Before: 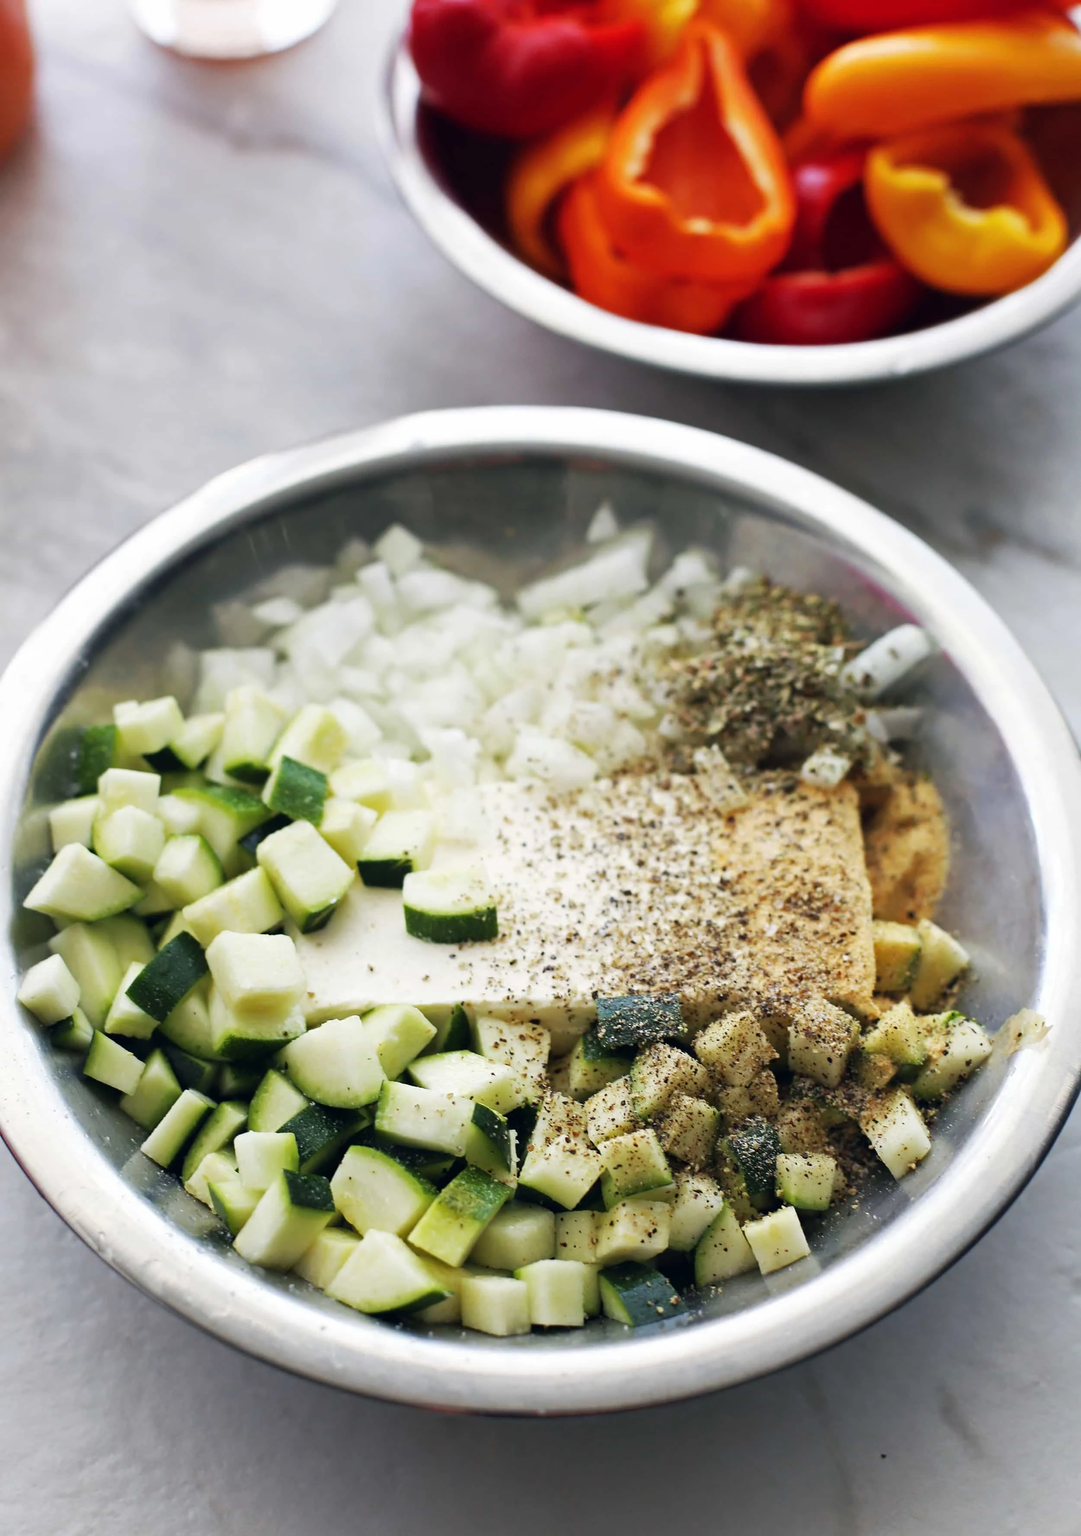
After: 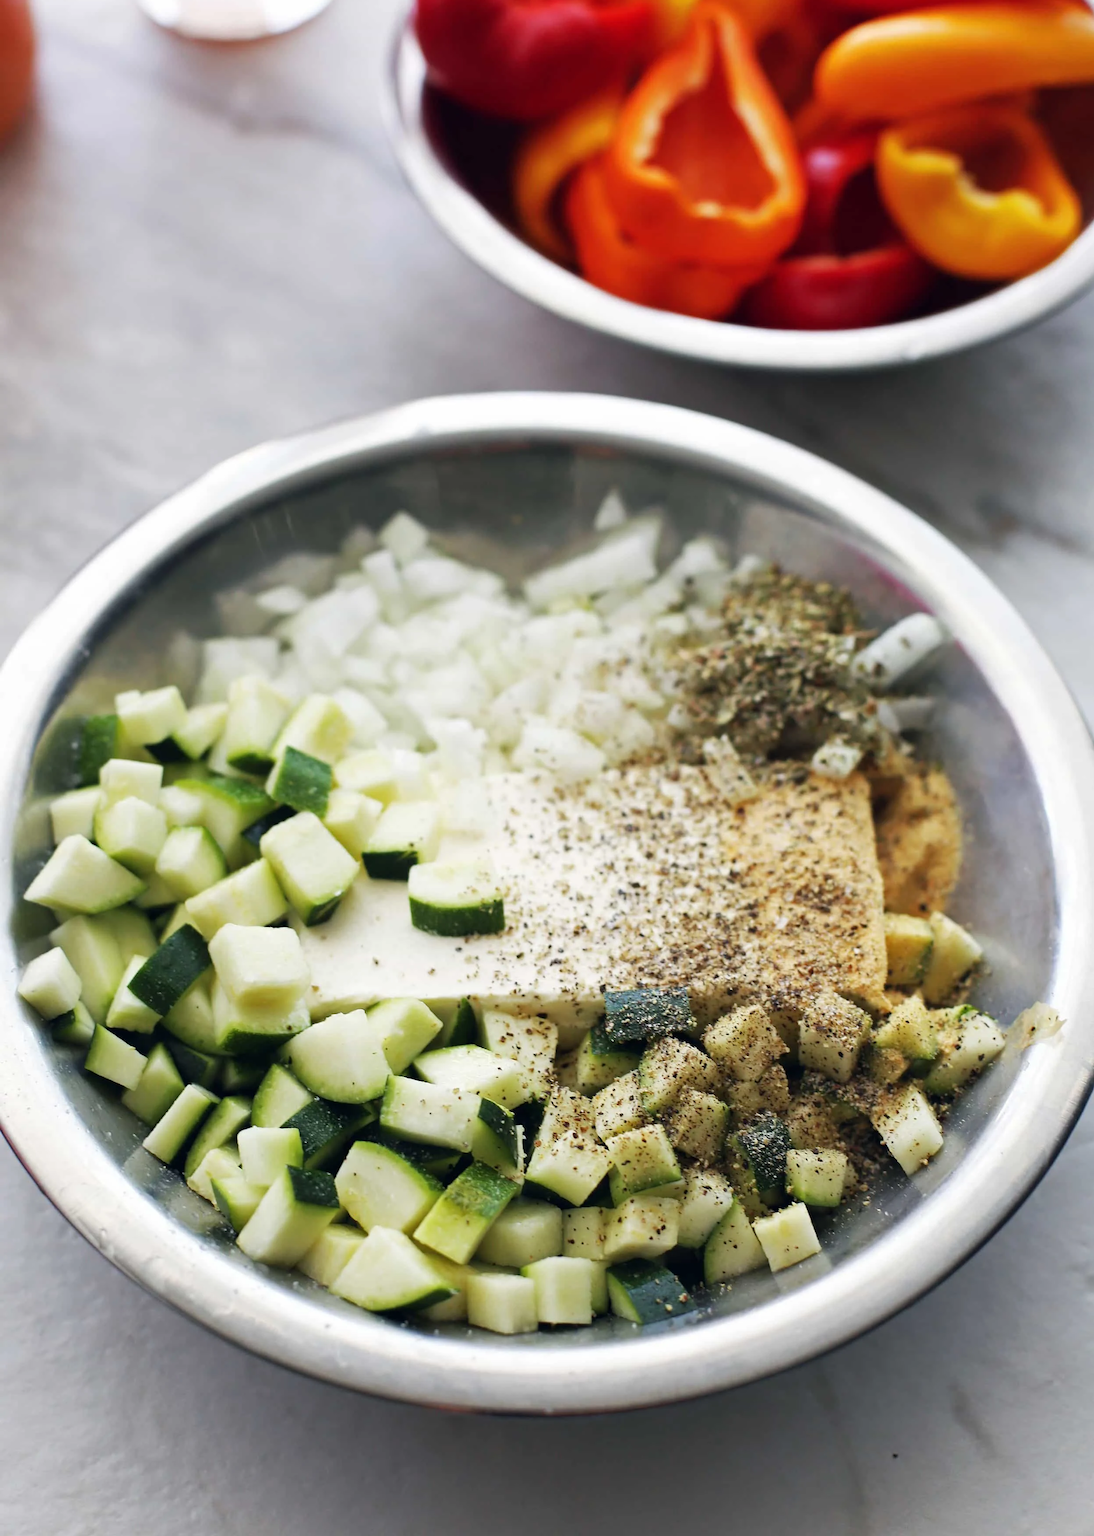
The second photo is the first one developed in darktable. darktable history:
crop: top 1.284%, right 0.03%
